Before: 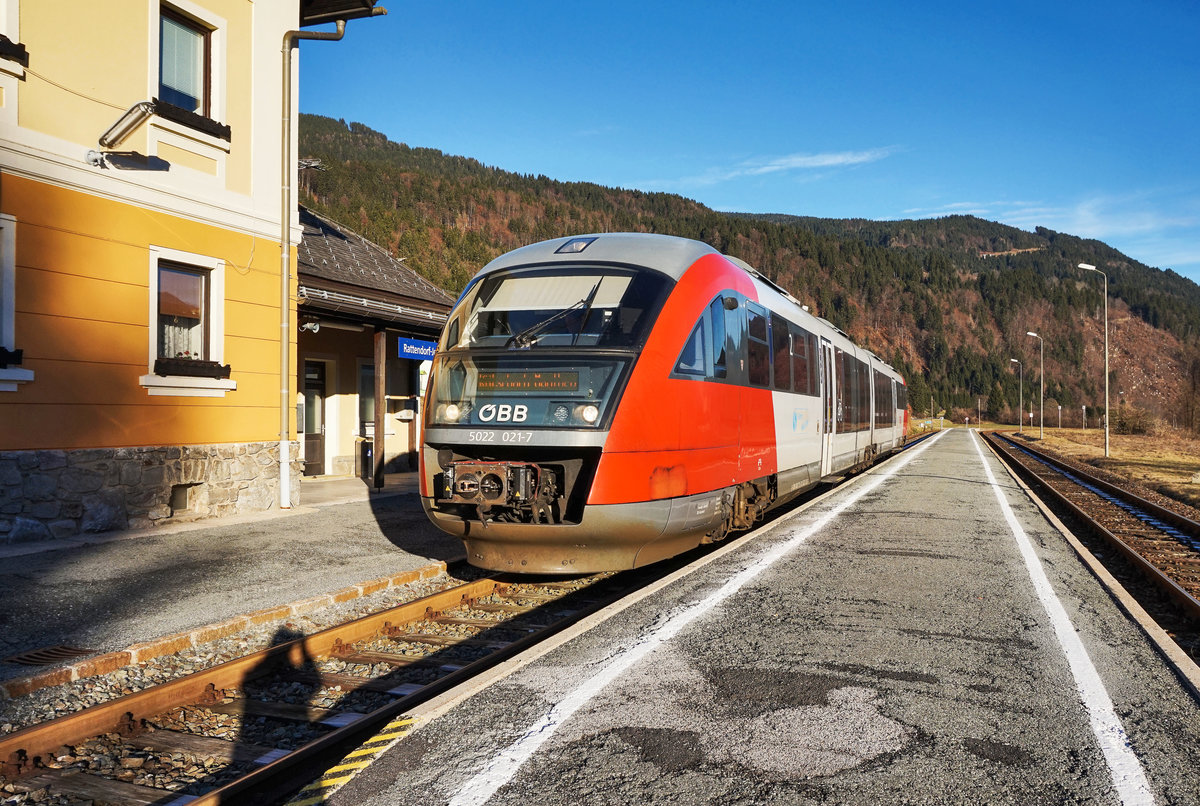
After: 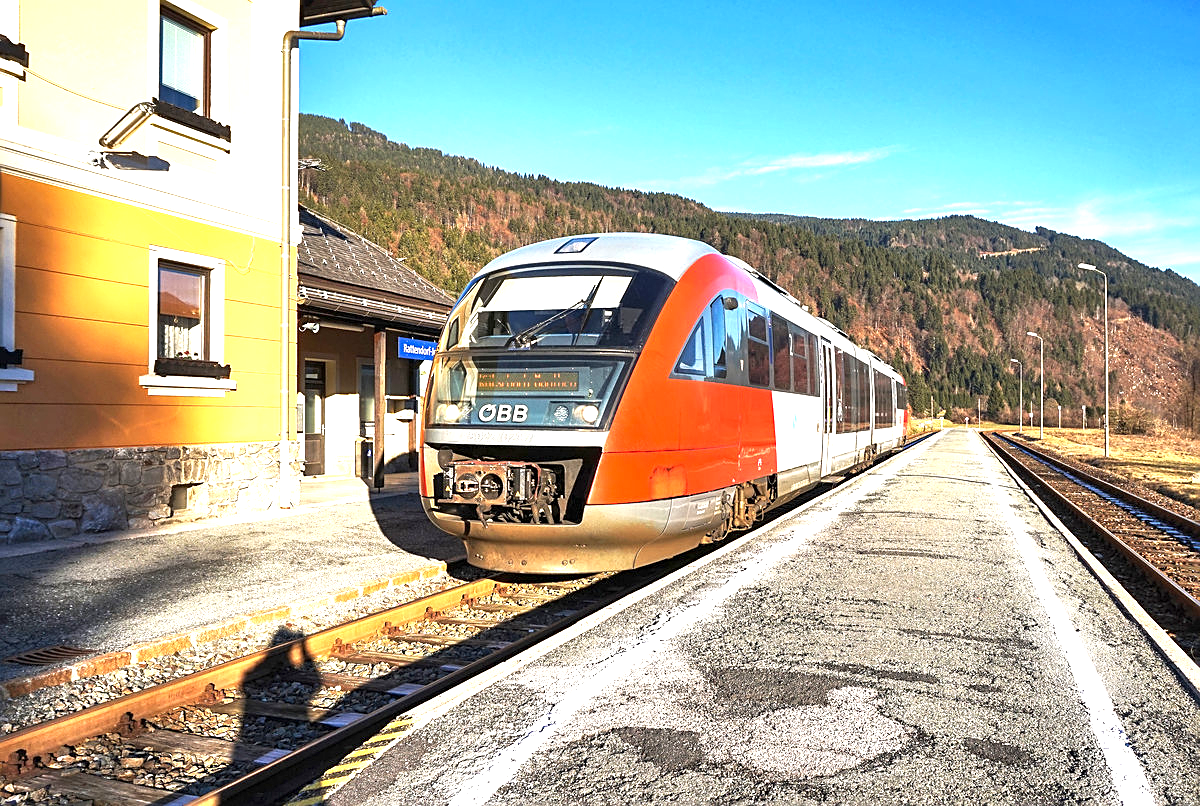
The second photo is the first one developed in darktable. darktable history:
exposure: exposure 1.275 EV, compensate highlight preservation false
sharpen: on, module defaults
